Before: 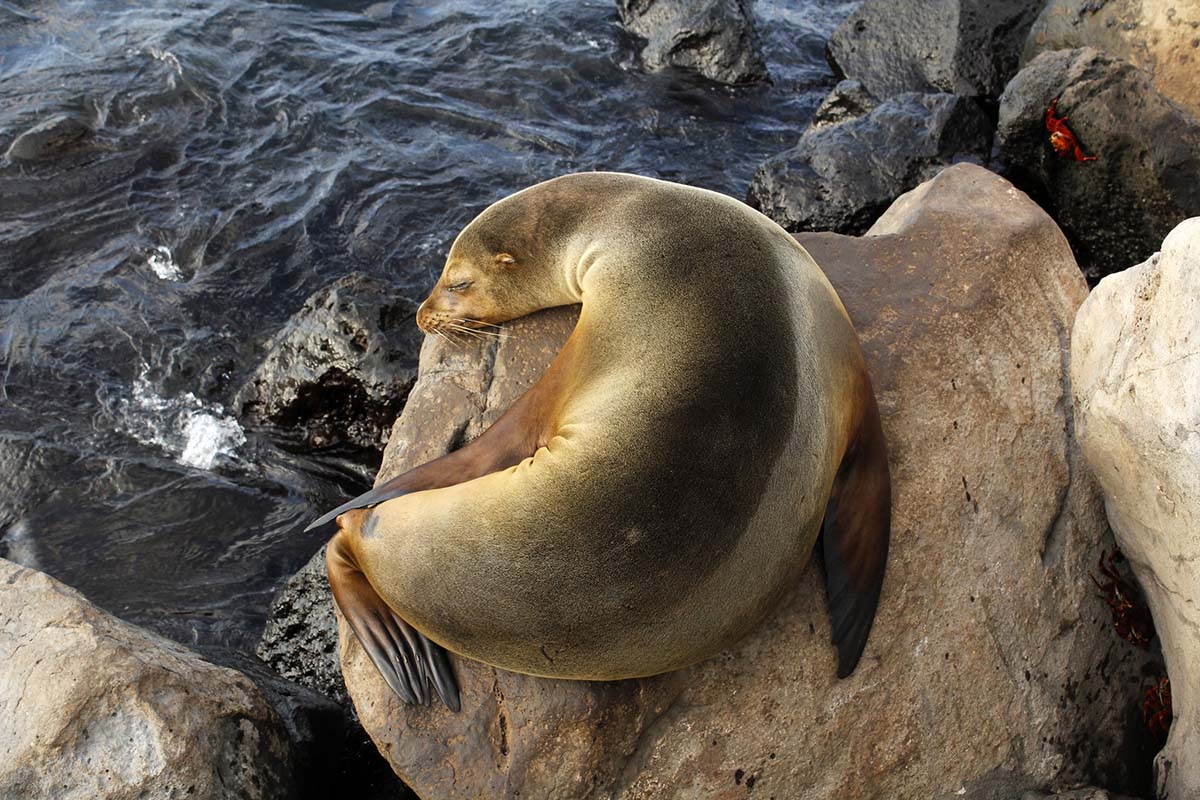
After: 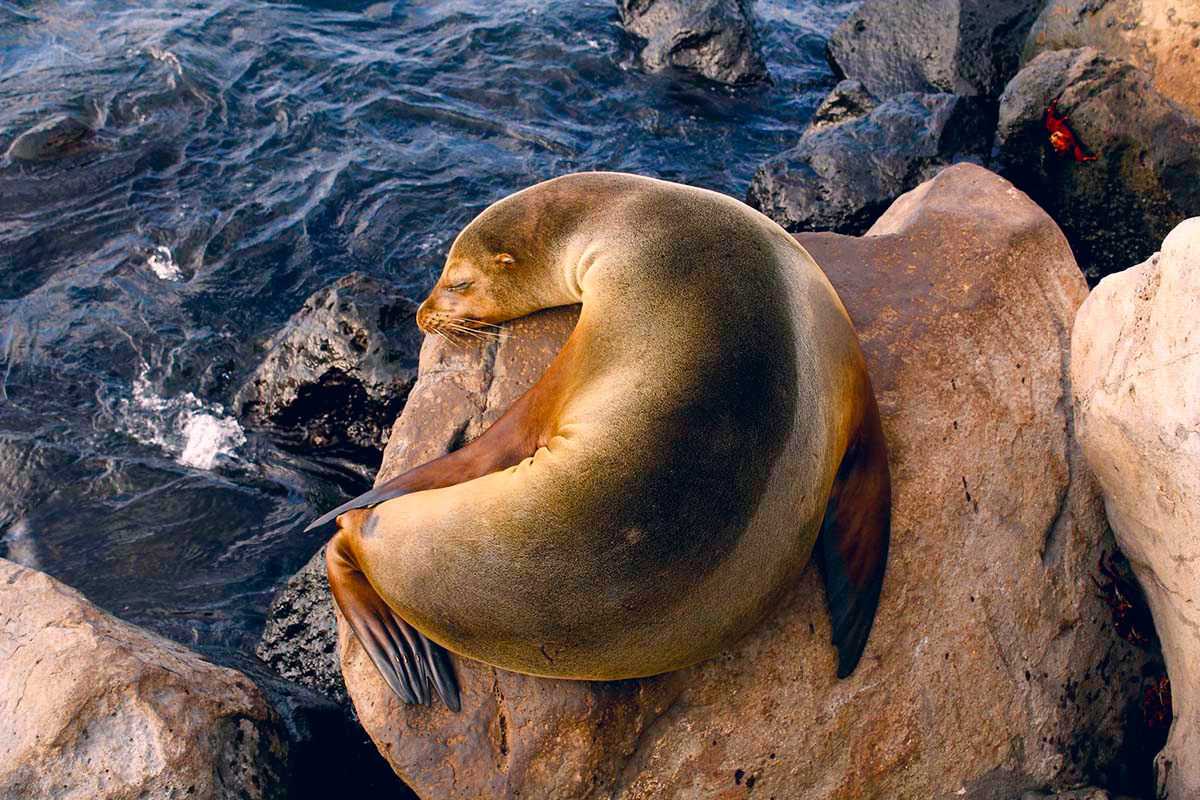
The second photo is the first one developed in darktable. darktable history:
contrast brightness saturation: contrast 0.04, saturation 0.16
color correction: highlights a* 14.46, highlights b* 5.85, shadows a* -5.53, shadows b* -15.24, saturation 0.85
color balance rgb: perceptual saturation grading › global saturation 20%, perceptual saturation grading › highlights -25%, perceptual saturation grading › shadows 50%
